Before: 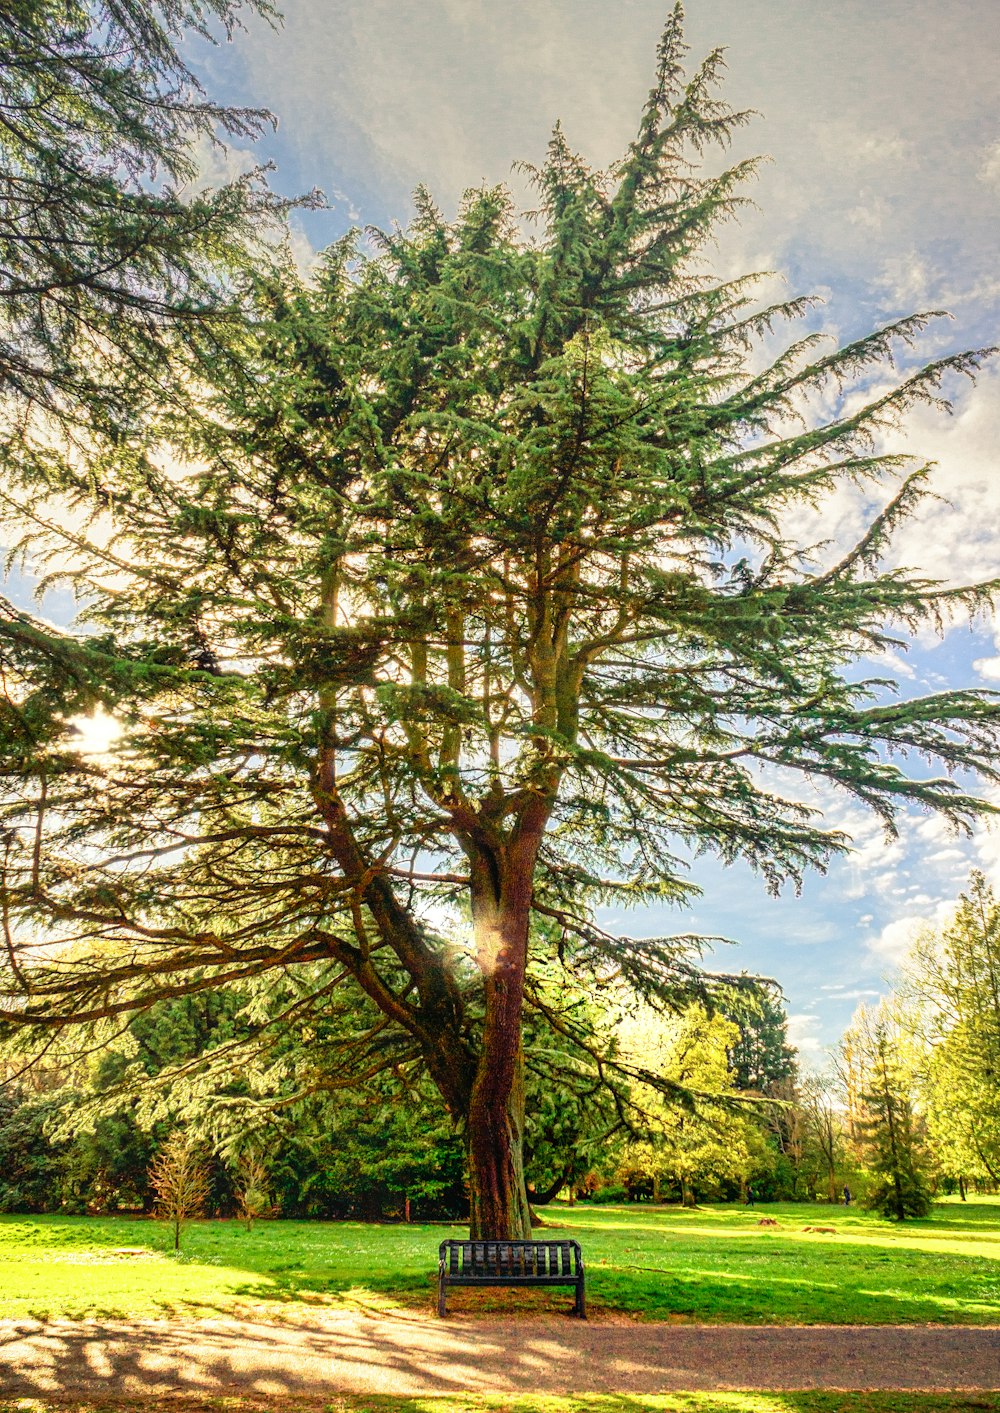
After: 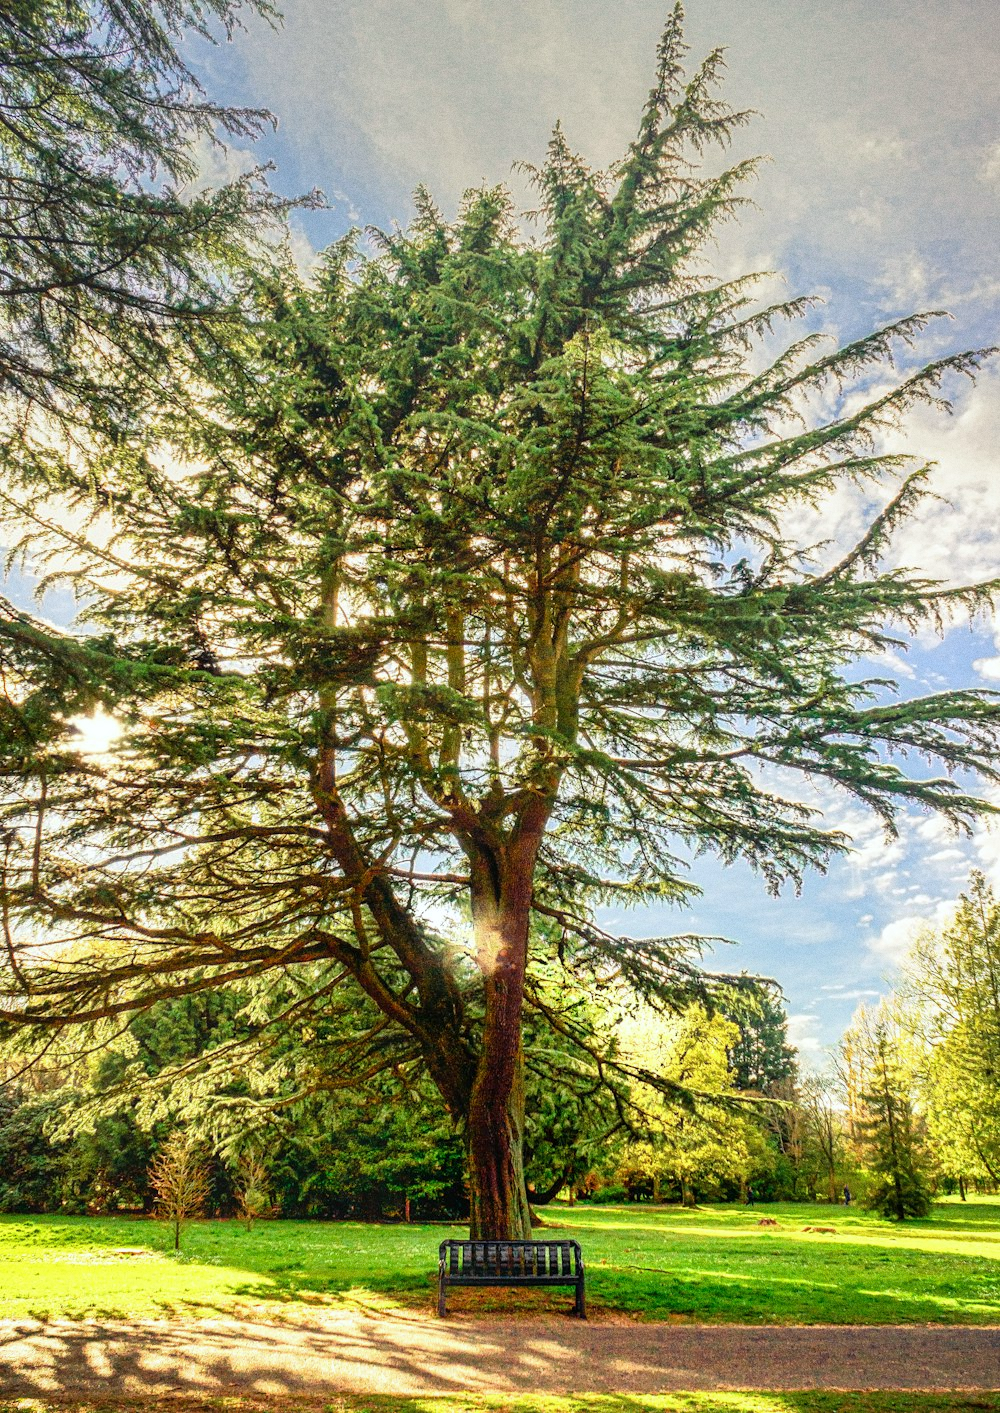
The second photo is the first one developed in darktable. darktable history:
white balance: red 0.982, blue 1.018
grain: coarseness 0.09 ISO
